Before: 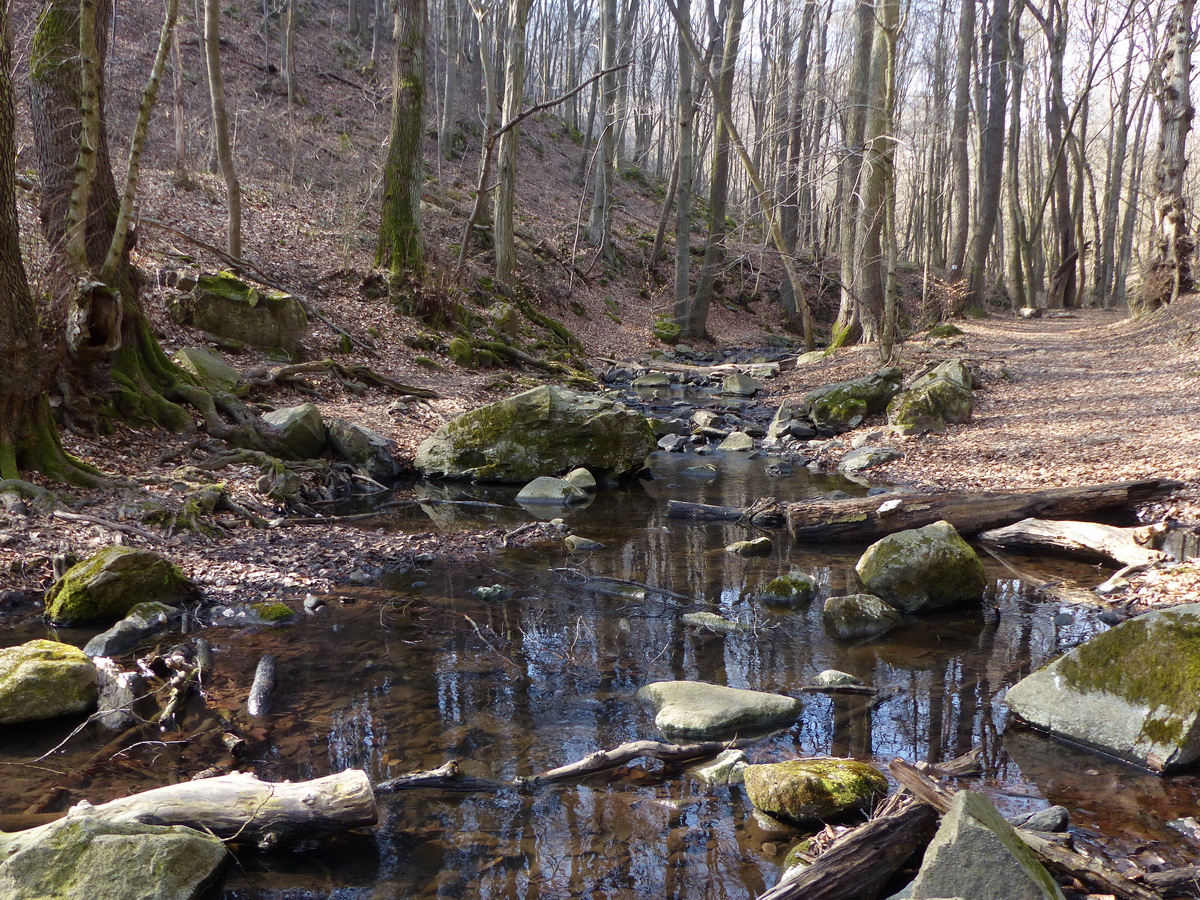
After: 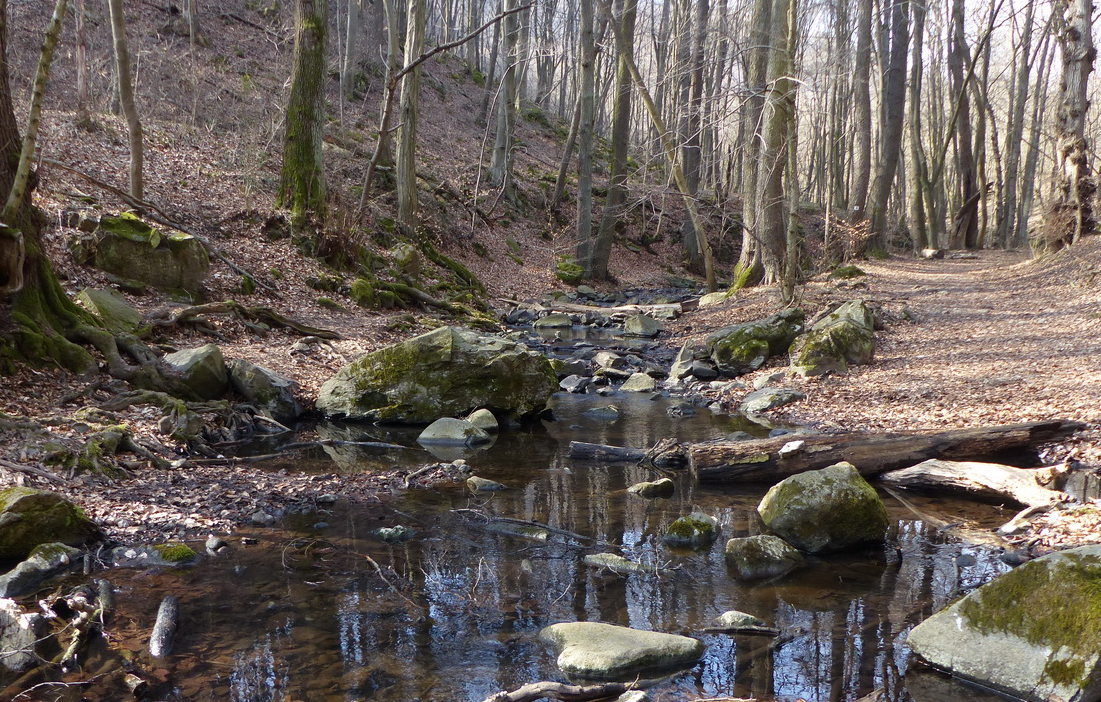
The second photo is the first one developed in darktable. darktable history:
crop: left 8.191%, top 6.618%, bottom 15.284%
